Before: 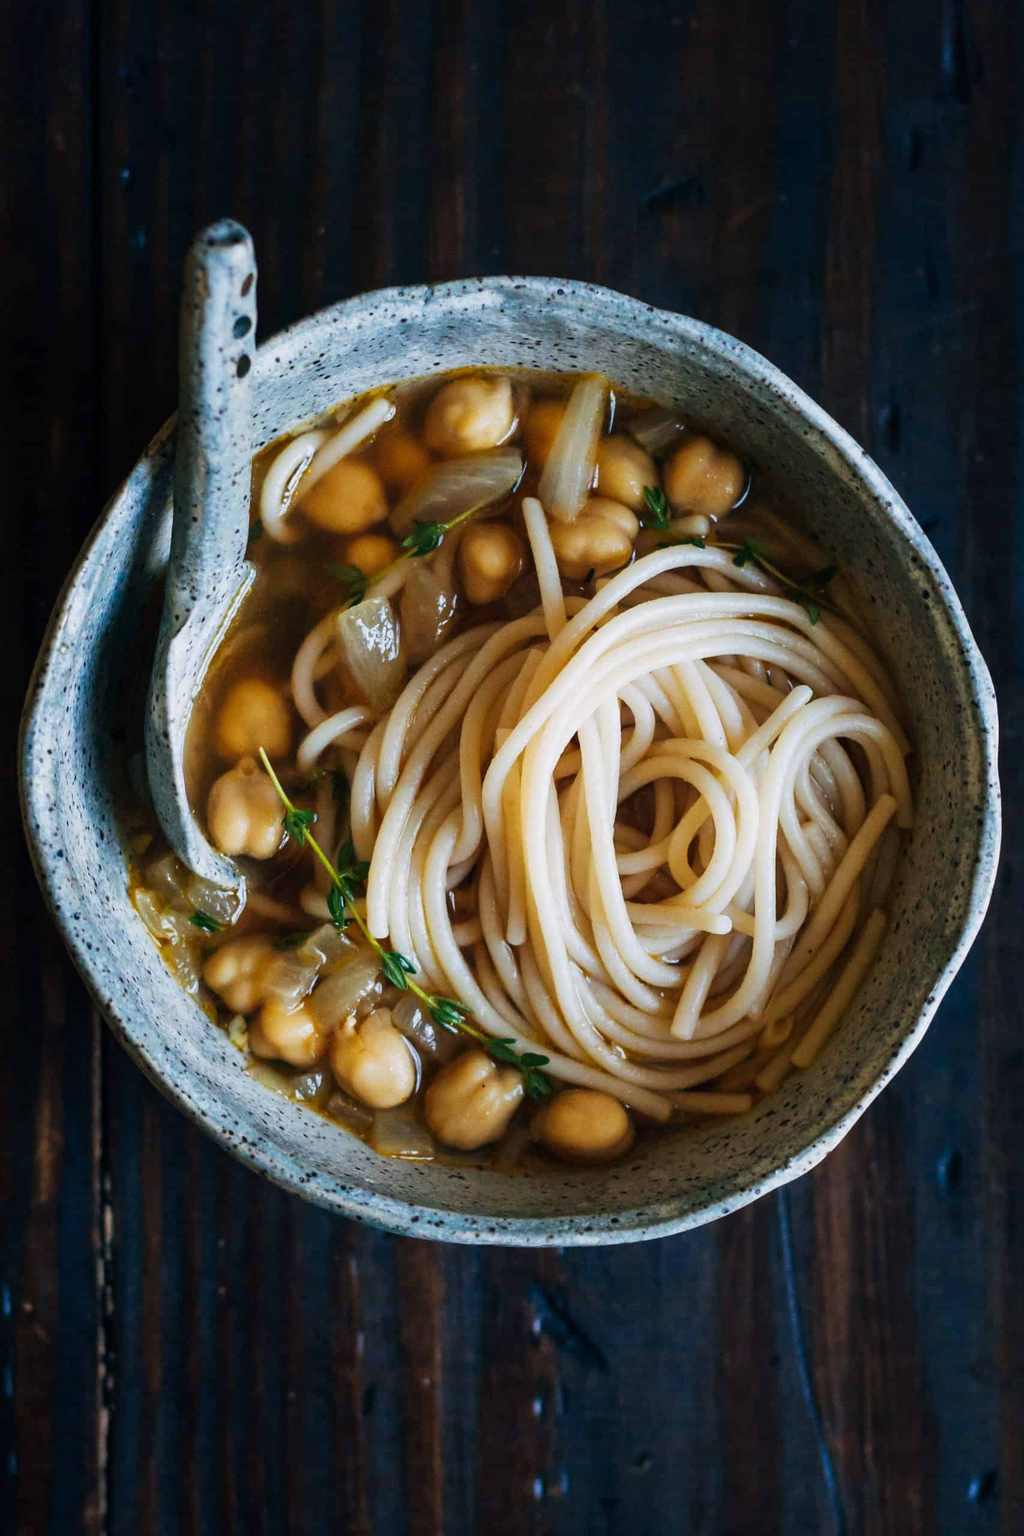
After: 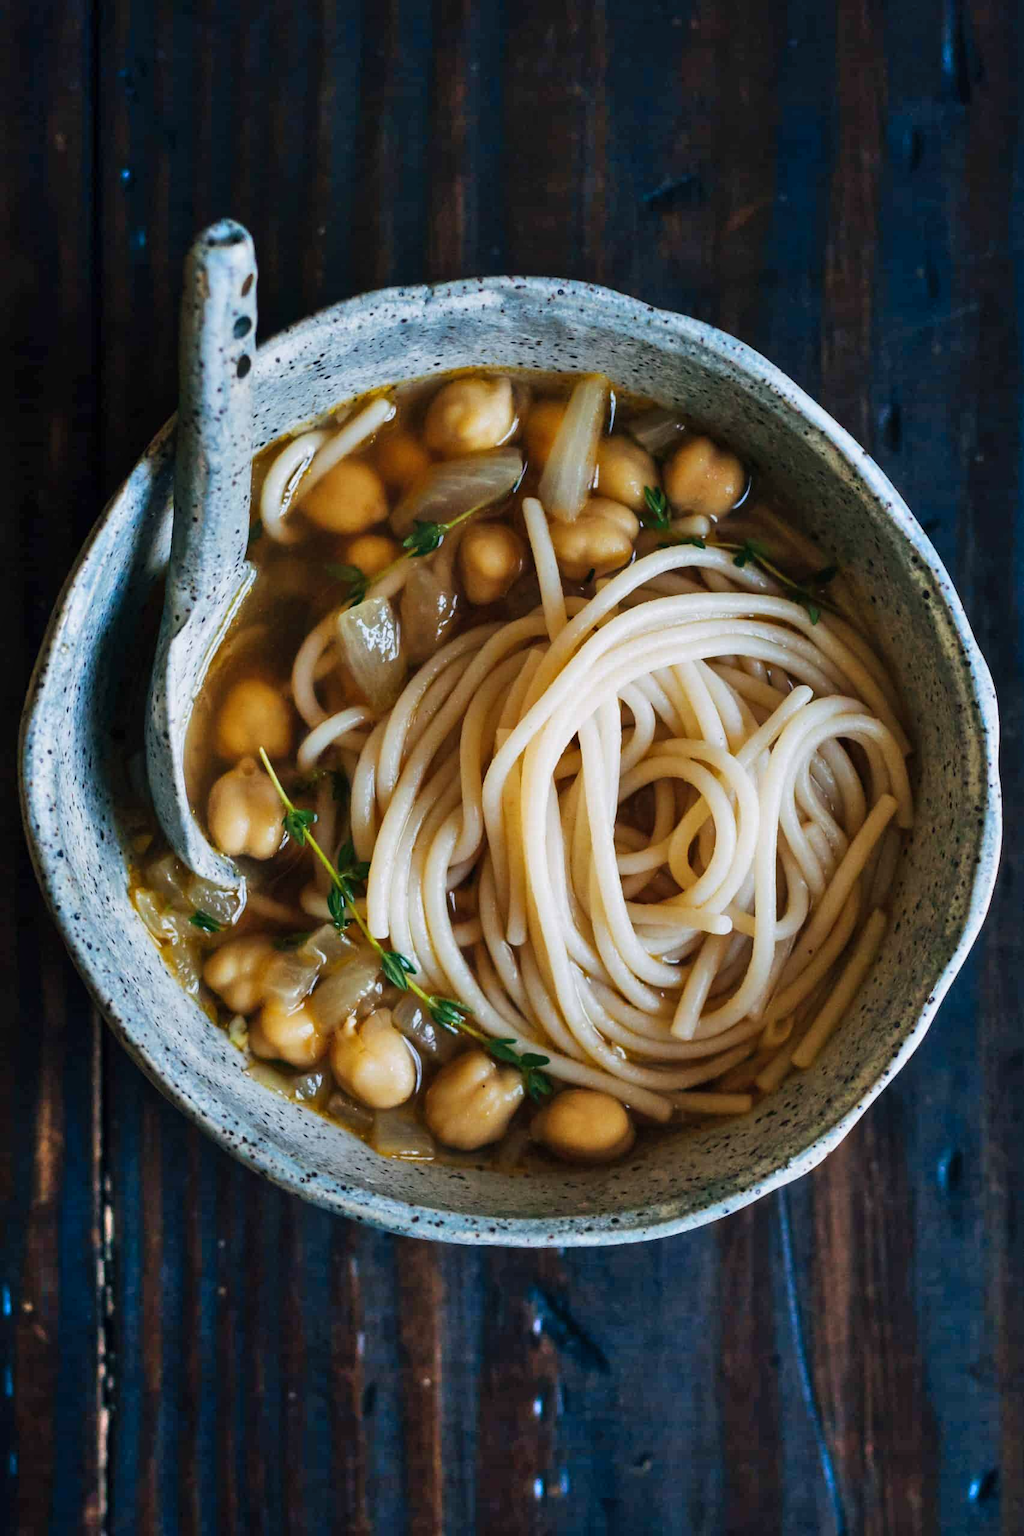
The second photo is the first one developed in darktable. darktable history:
white balance: red 1, blue 1
shadows and highlights: soften with gaussian
